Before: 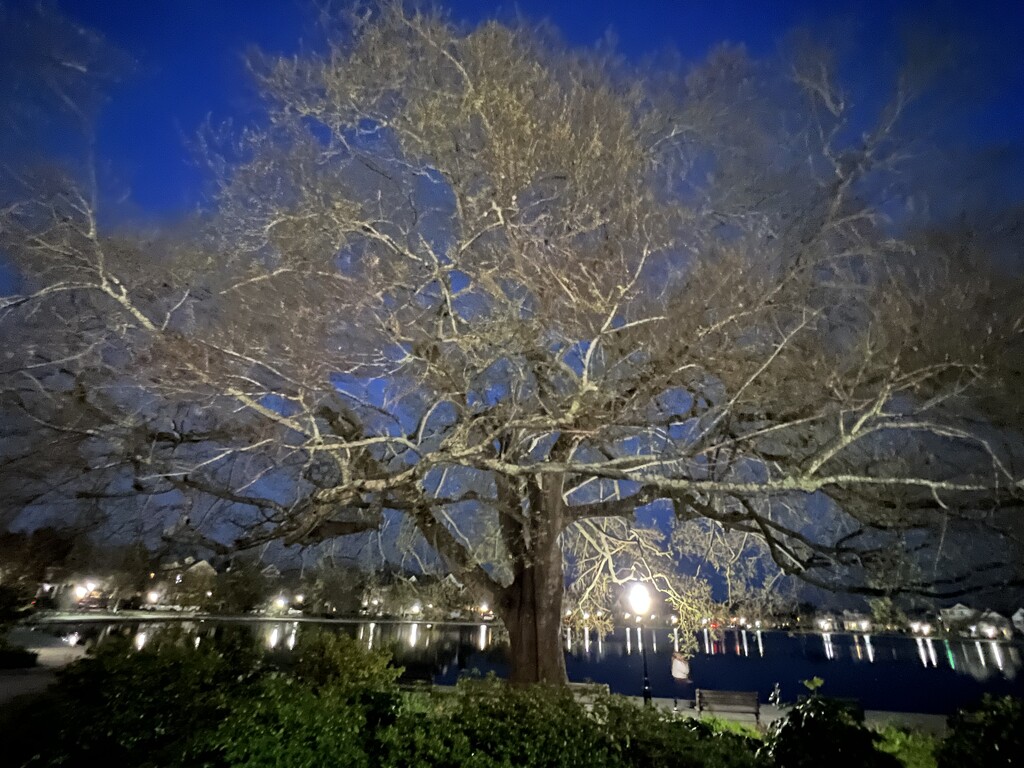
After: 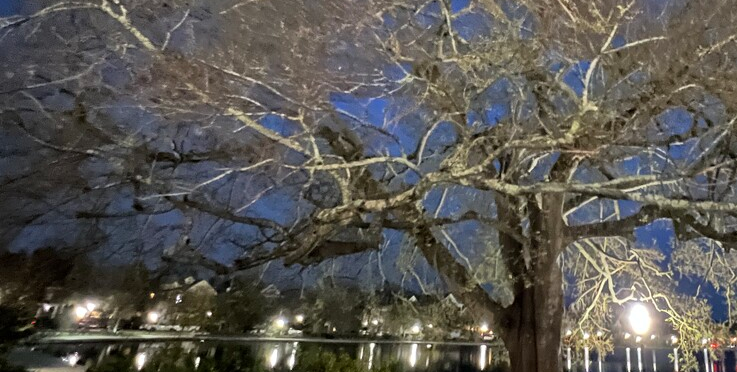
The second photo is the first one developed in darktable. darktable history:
color balance rgb: perceptual saturation grading › global saturation -3%
crop: top 36.498%, right 27.964%, bottom 14.995%
